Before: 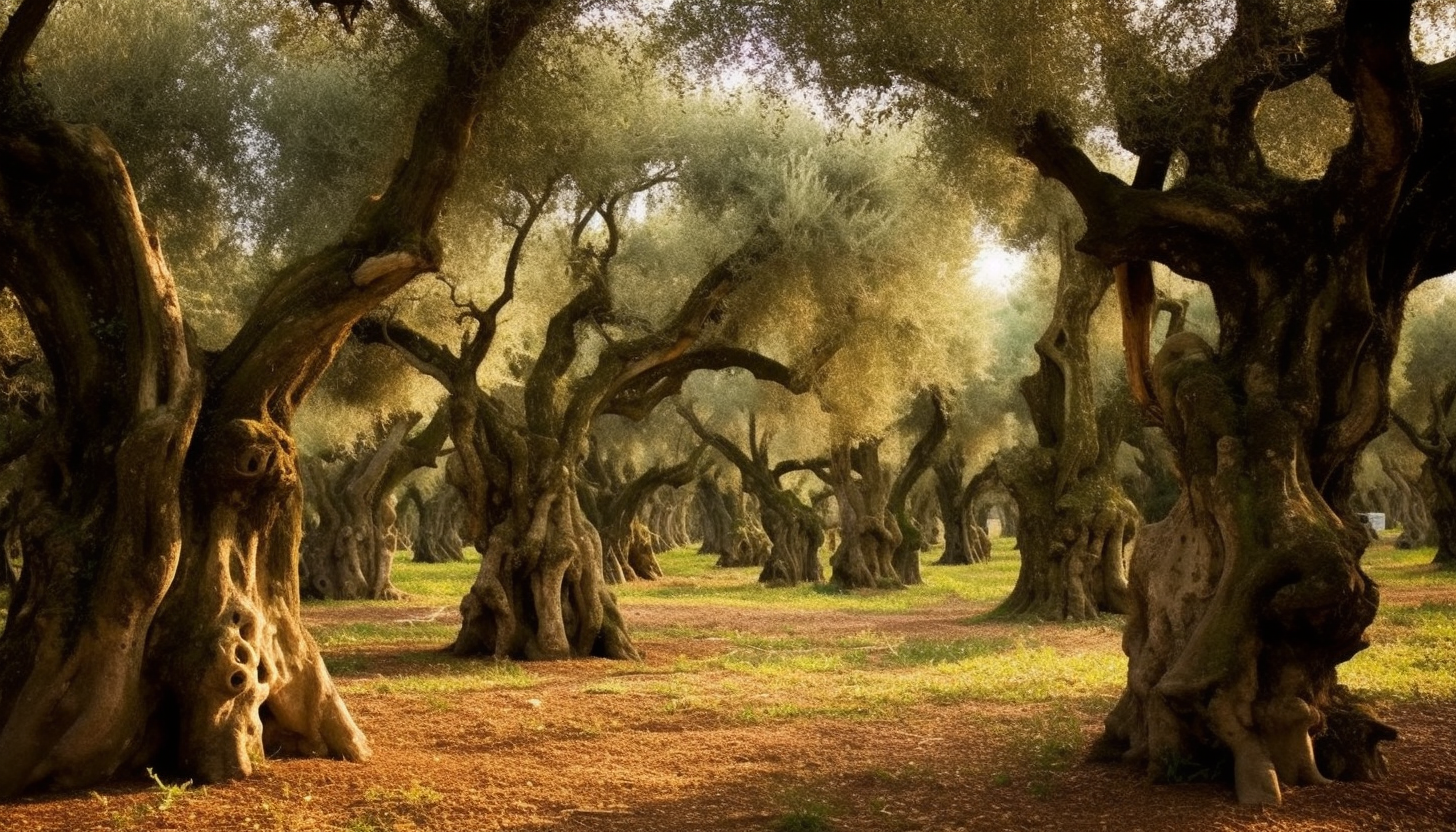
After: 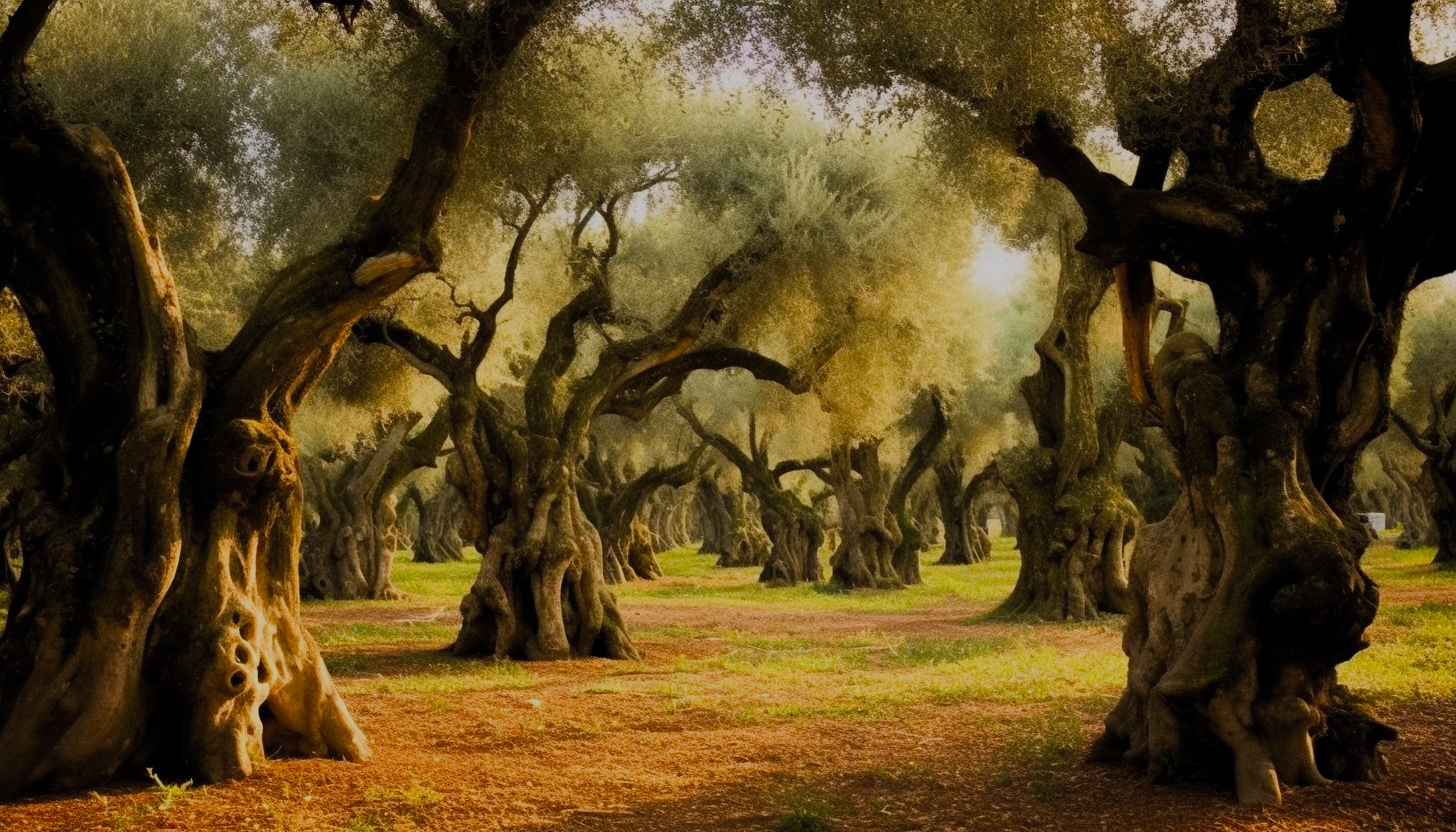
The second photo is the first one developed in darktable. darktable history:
filmic rgb: middle gray luminance 29.75%, black relative exposure -8.97 EV, white relative exposure 7 EV, threshold 5.97 EV, target black luminance 0%, hardness 2.97, latitude 2.96%, contrast 0.963, highlights saturation mix 6.47%, shadows ↔ highlights balance 11.59%, color science v5 (2021), contrast in shadows safe, contrast in highlights safe, enable highlight reconstruction true
